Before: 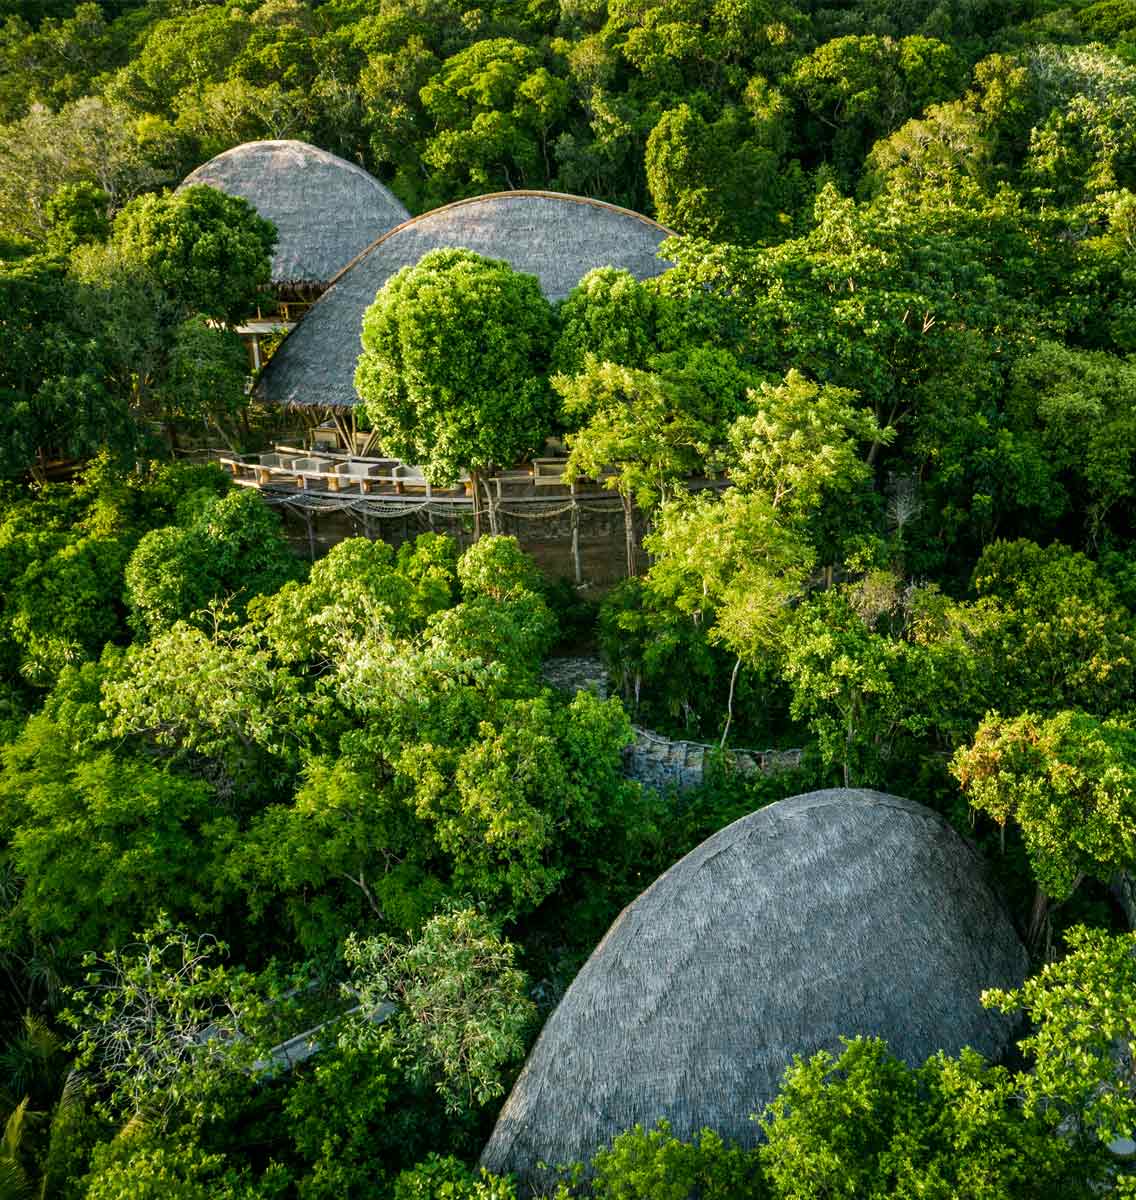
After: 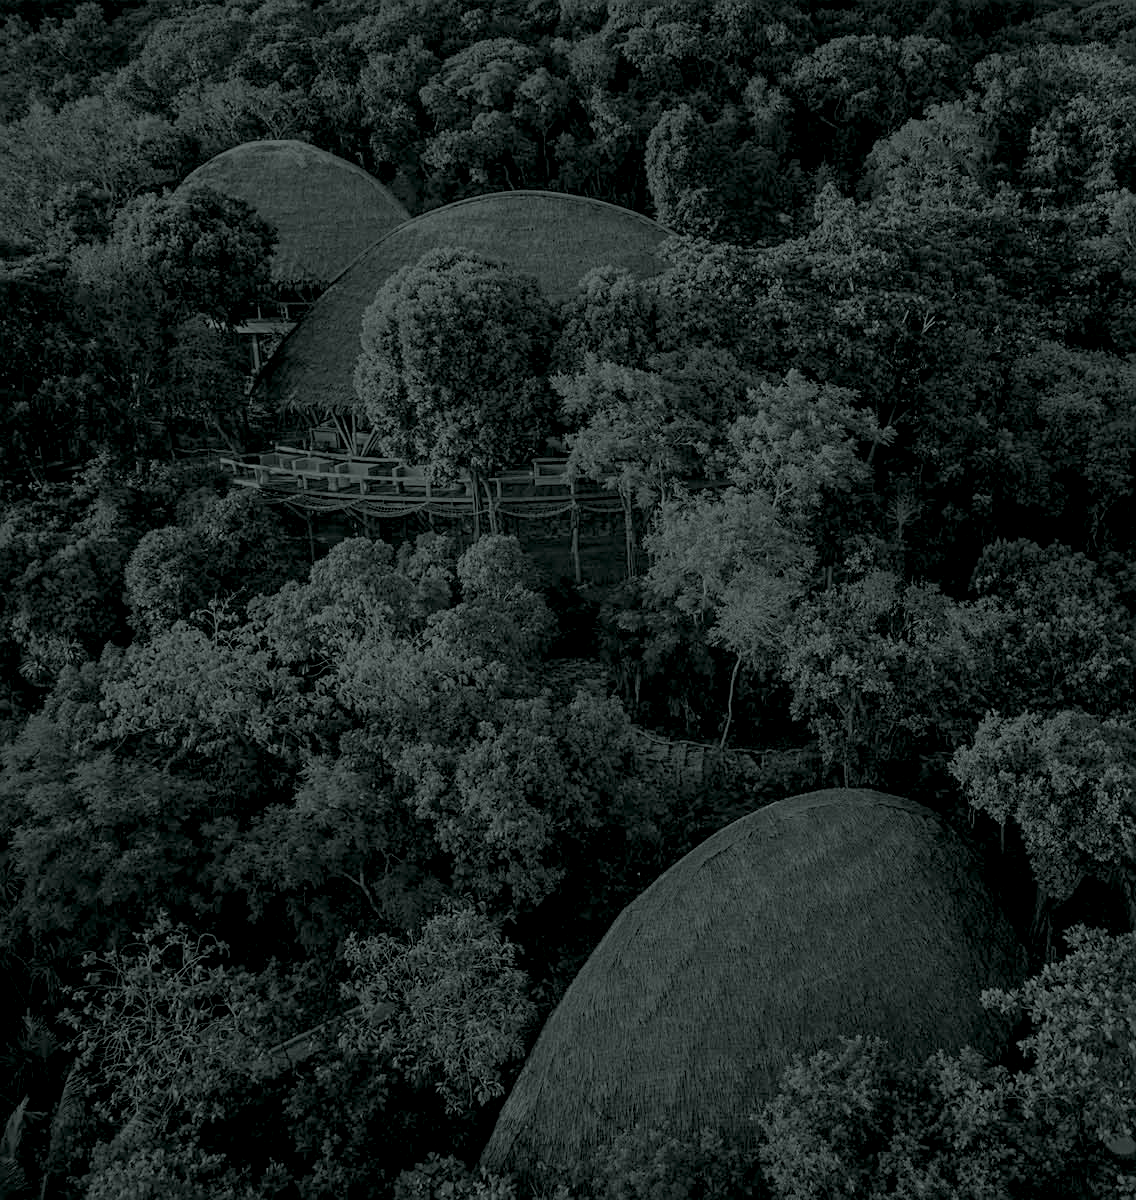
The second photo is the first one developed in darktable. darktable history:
exposure: exposure 0.485 EV, compensate highlight preservation false
colorize: hue 90°, saturation 19%, lightness 1.59%, version 1
sharpen: on, module defaults
tone curve: curves: ch0 [(0, 0) (0.003, 0.004) (0.011, 0.015) (0.025, 0.033) (0.044, 0.059) (0.069, 0.092) (0.1, 0.132) (0.136, 0.18) (0.177, 0.235) (0.224, 0.297) (0.277, 0.366) (0.335, 0.44) (0.399, 0.52) (0.468, 0.594) (0.543, 0.661) (0.623, 0.727) (0.709, 0.79) (0.801, 0.86) (0.898, 0.928) (1, 1)], preserve colors none
